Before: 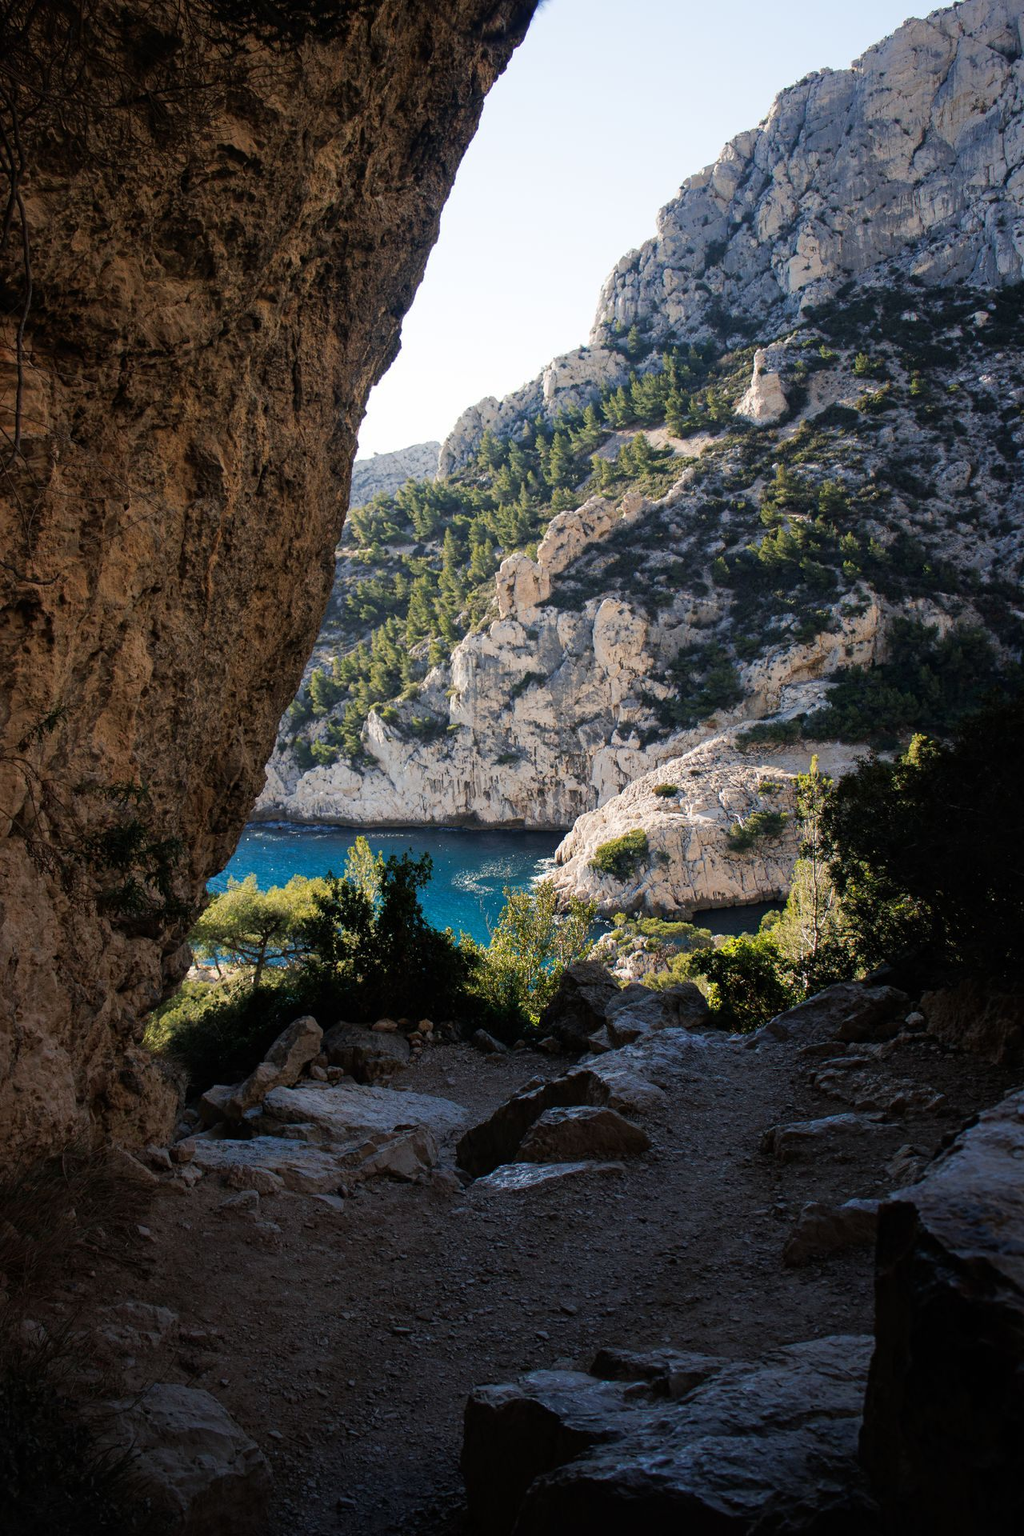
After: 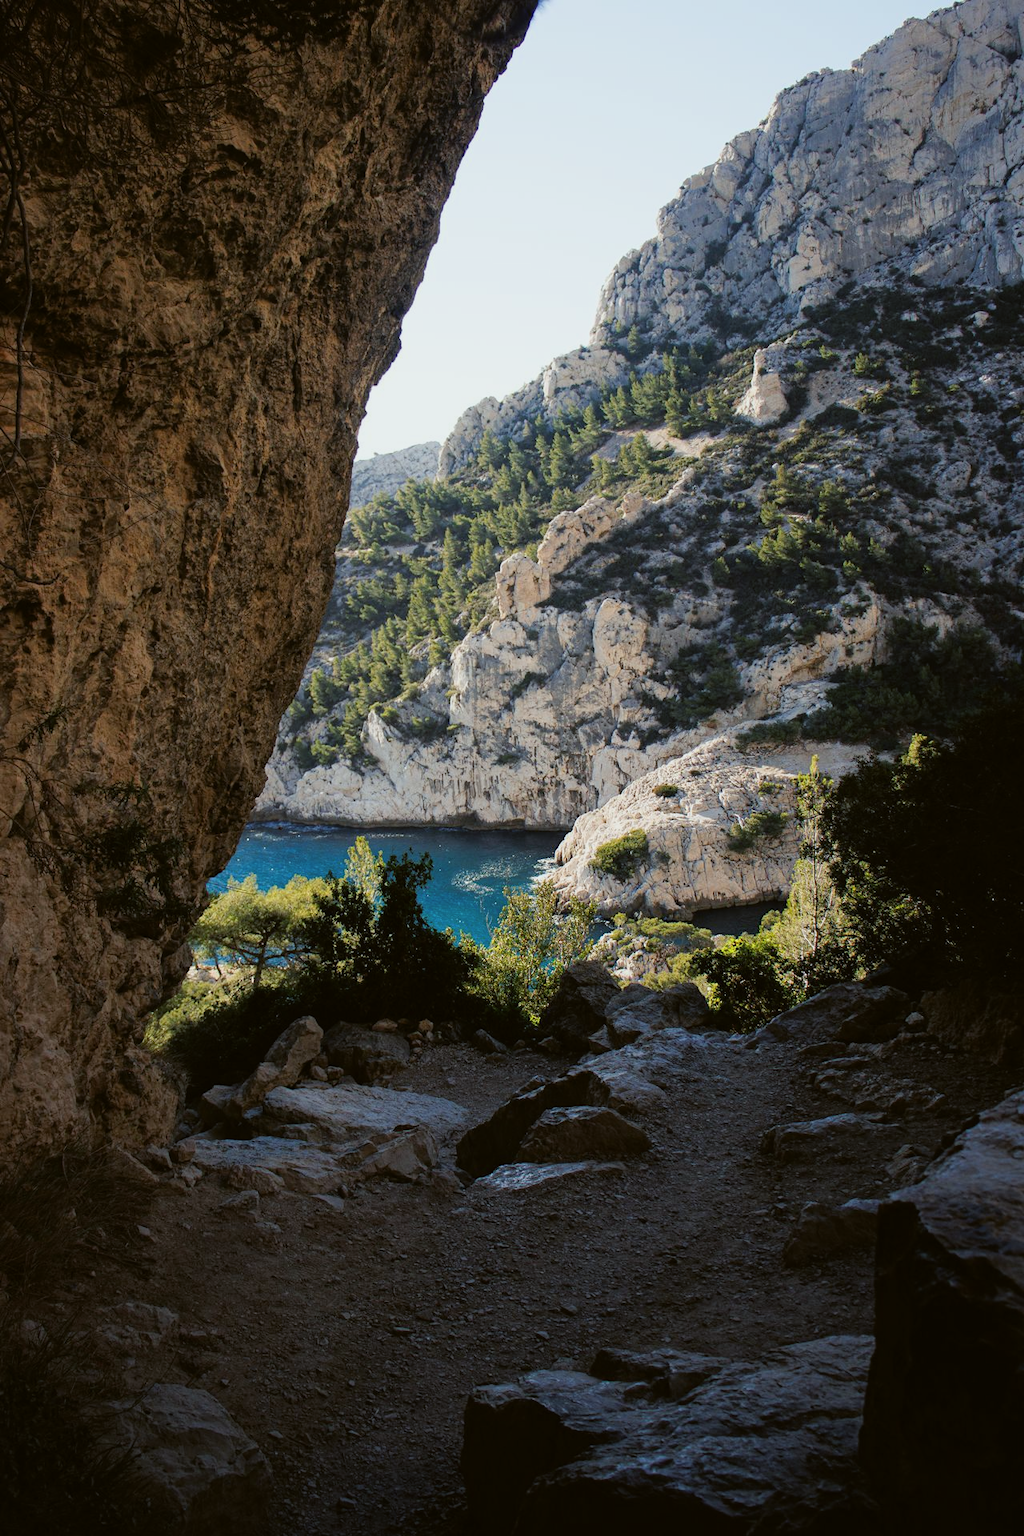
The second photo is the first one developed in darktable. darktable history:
color balance: lift [1.004, 1.002, 1.002, 0.998], gamma [1, 1.007, 1.002, 0.993], gain [1, 0.977, 1.013, 1.023], contrast -3.64%
filmic rgb: black relative exposure -9.5 EV, white relative exposure 3.02 EV, hardness 6.12
